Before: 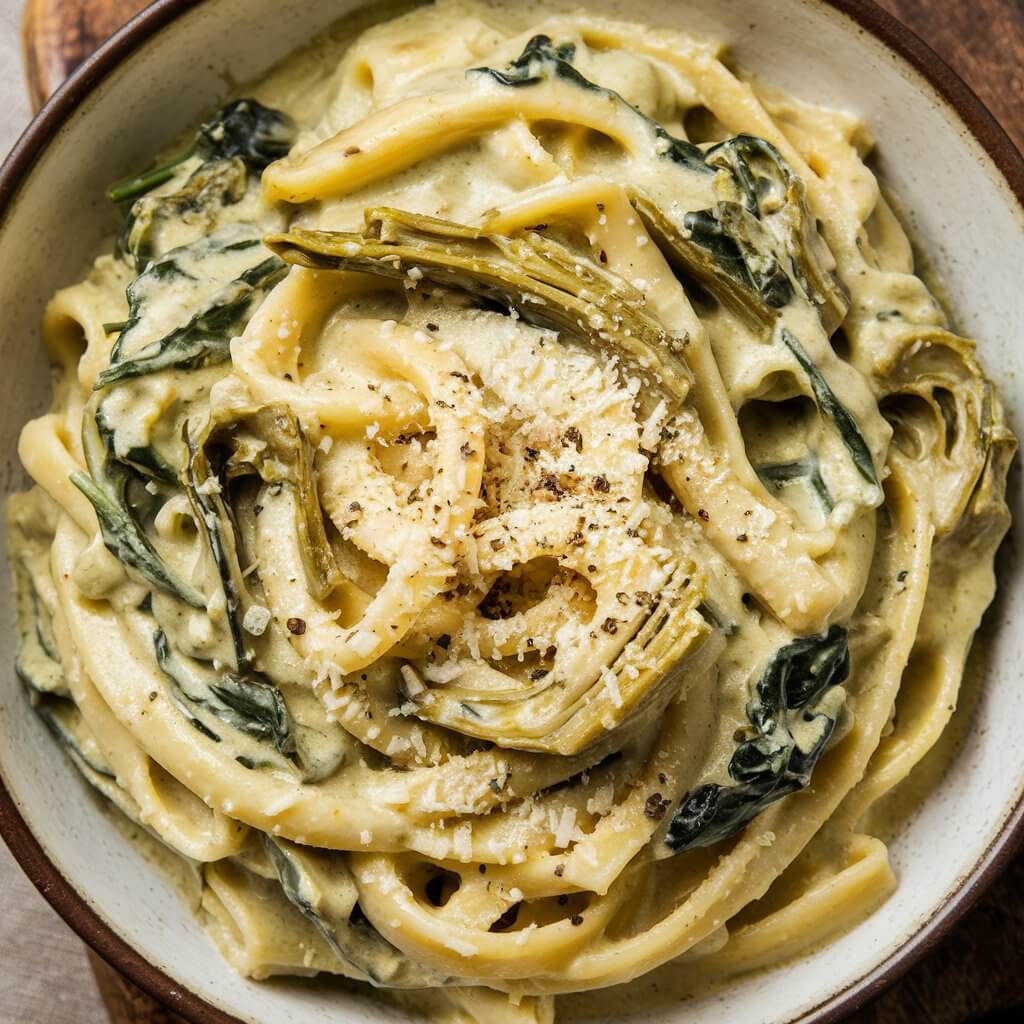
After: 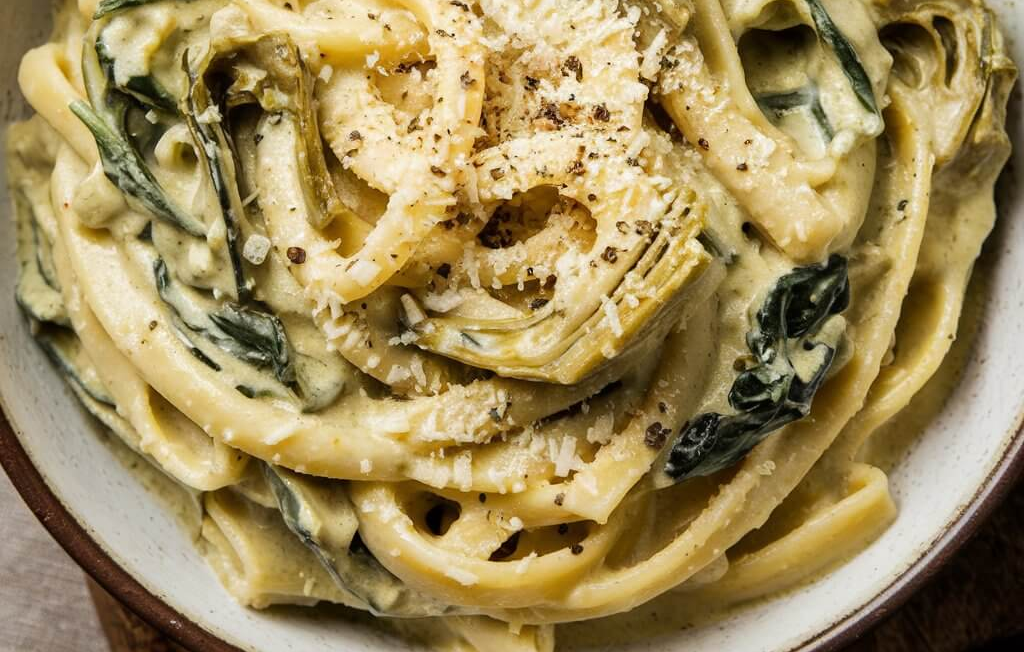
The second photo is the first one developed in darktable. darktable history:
crop and rotate: top 36.29%
